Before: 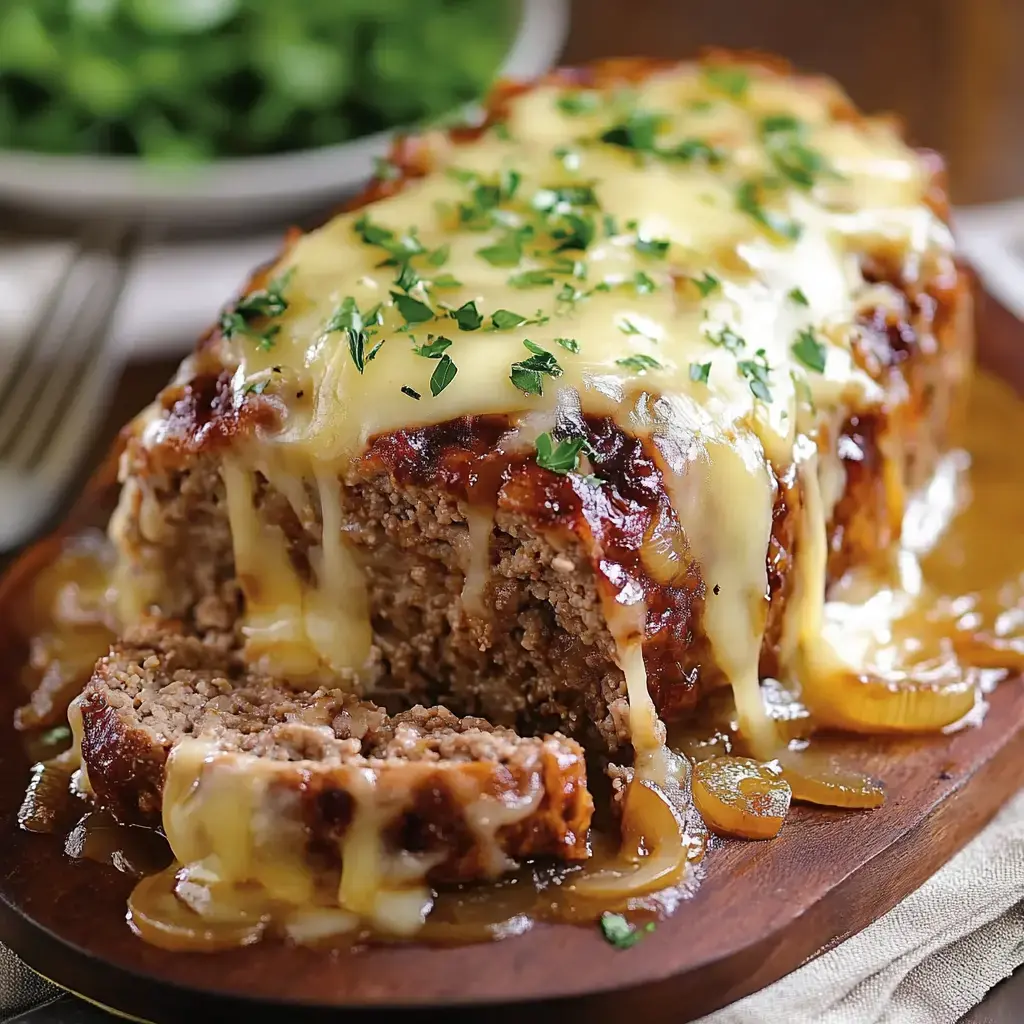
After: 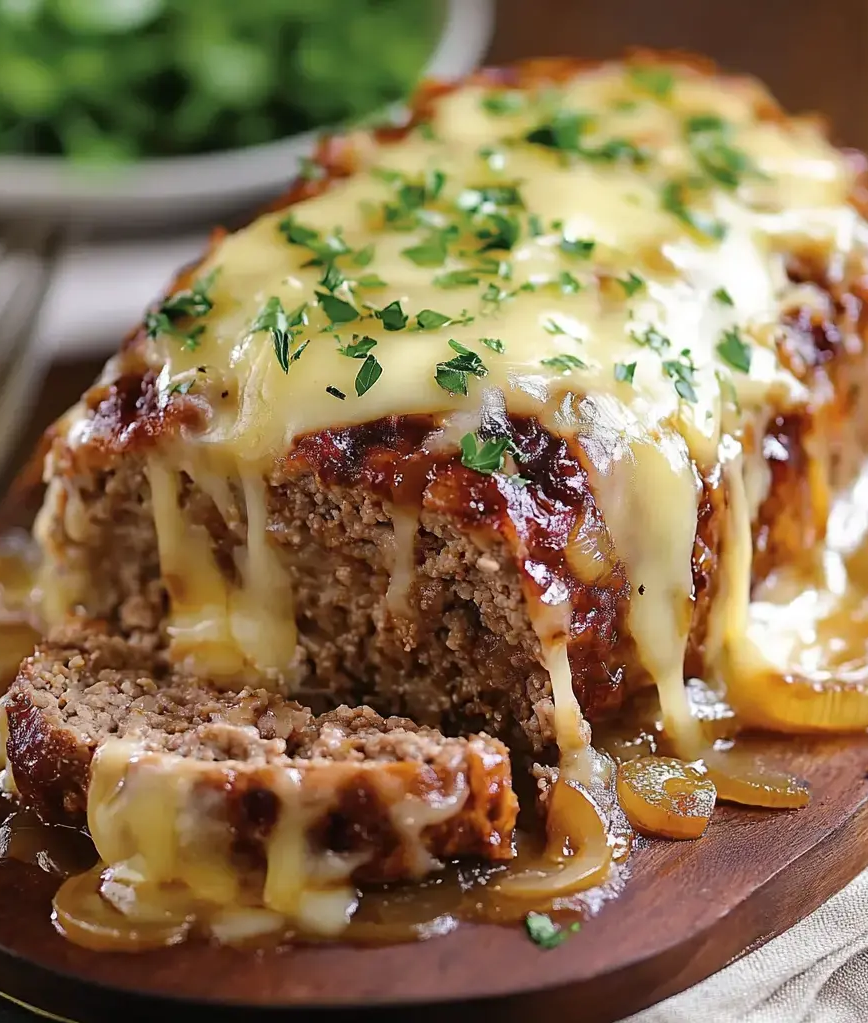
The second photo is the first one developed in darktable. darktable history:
crop: left 7.355%, right 7.8%
